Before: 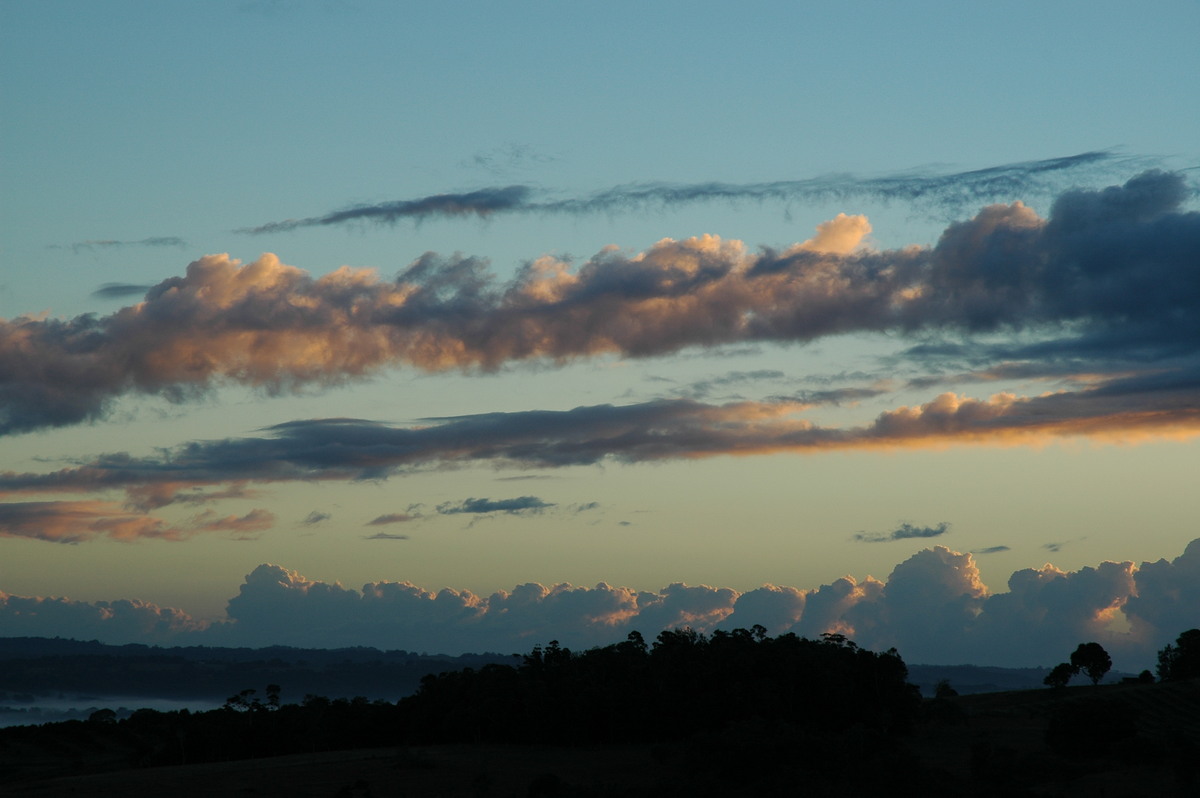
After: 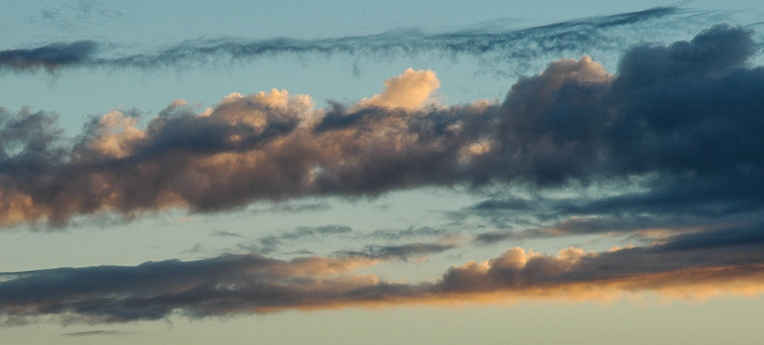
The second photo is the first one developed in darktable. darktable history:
contrast brightness saturation: contrast 0.07
local contrast: on, module defaults
rotate and perspective: automatic cropping original format, crop left 0, crop top 0
crop: left 36.005%, top 18.293%, right 0.31%, bottom 38.444%
